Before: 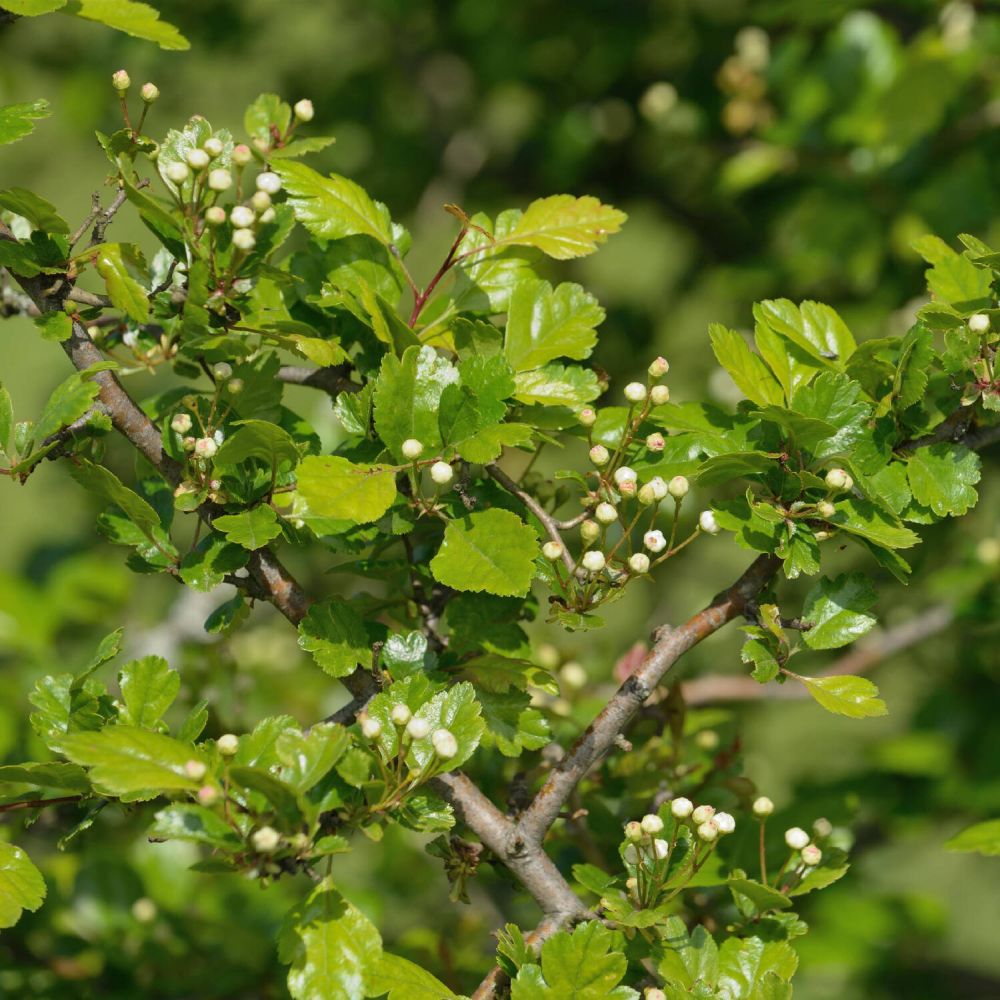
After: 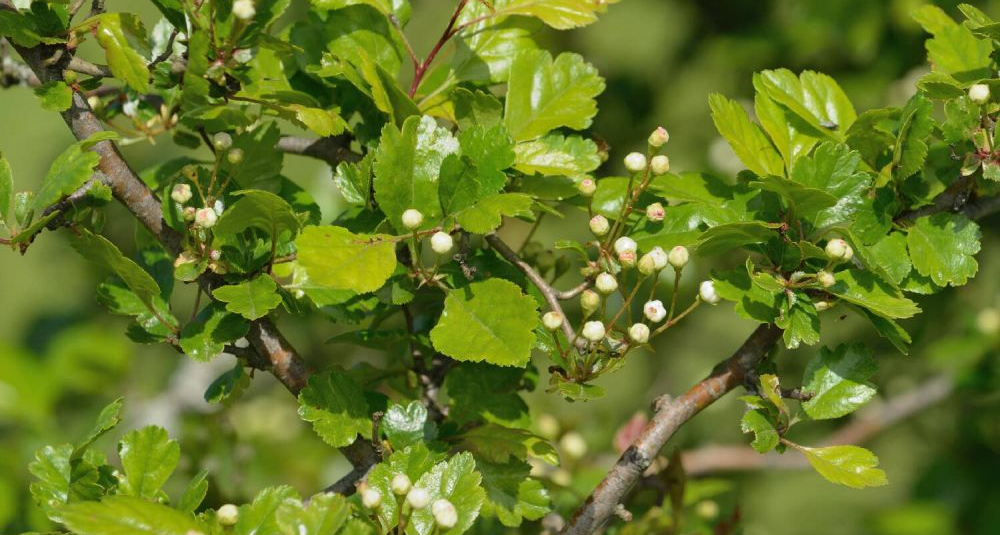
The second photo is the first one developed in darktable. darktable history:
crop and rotate: top 23.043%, bottom 23.437%
color zones: curves: ch0 [(0, 0.5) (0.143, 0.5) (0.286, 0.5) (0.429, 0.5) (0.62, 0.489) (0.714, 0.445) (0.844, 0.496) (1, 0.5)]; ch1 [(0, 0.5) (0.143, 0.5) (0.286, 0.5) (0.429, 0.5) (0.571, 0.5) (0.714, 0.523) (0.857, 0.5) (1, 0.5)]
